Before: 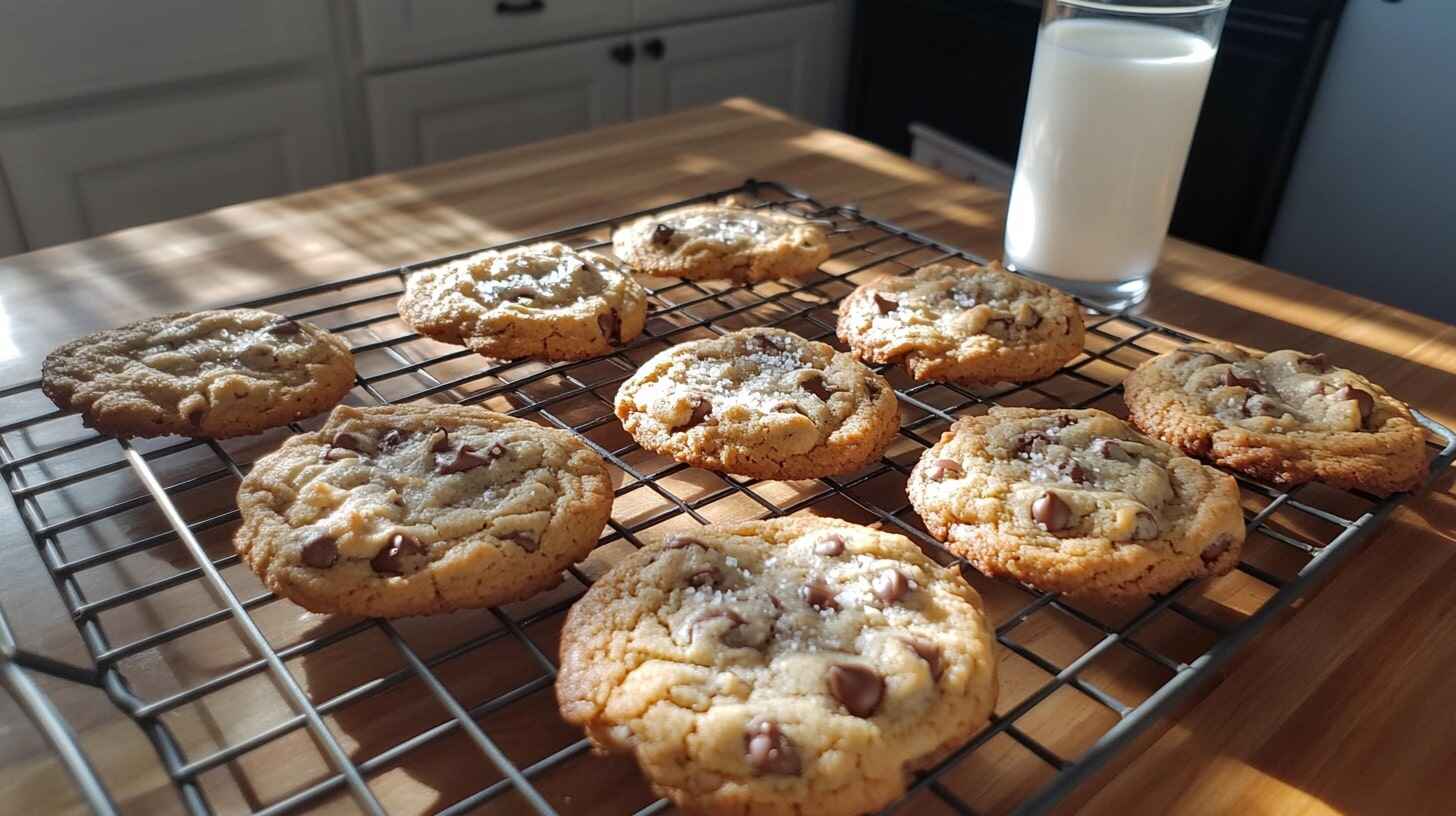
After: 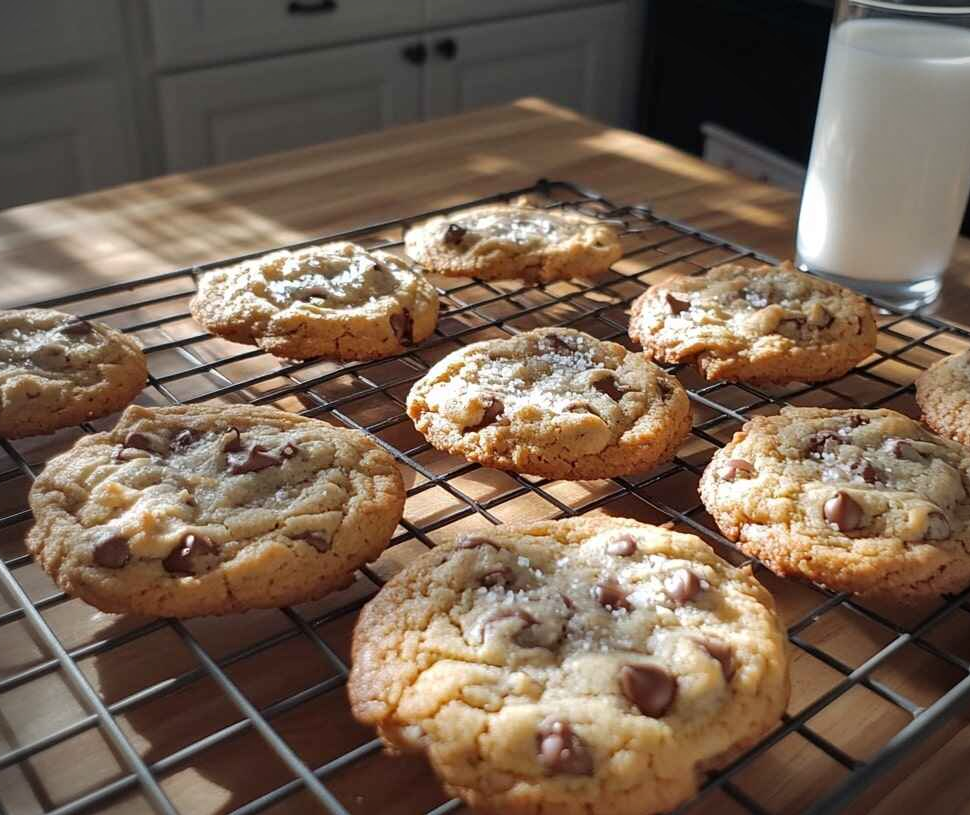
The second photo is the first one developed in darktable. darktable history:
crop and rotate: left 14.292%, right 19.041%
vignetting: fall-off radius 60.65%
